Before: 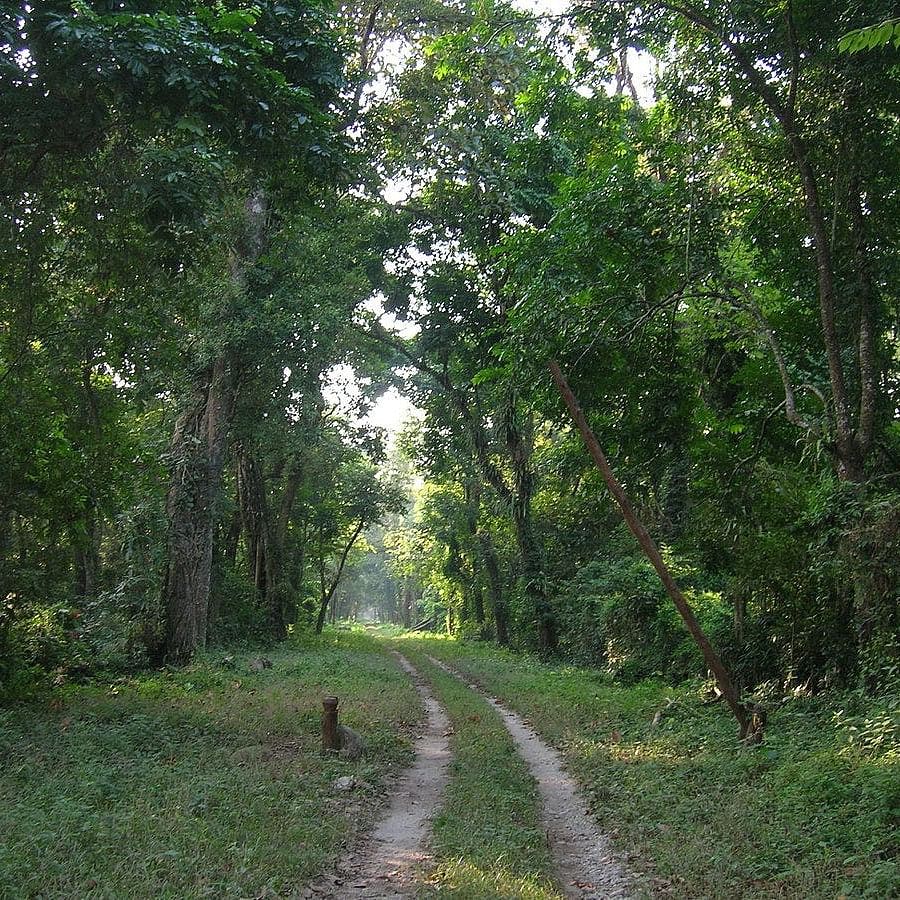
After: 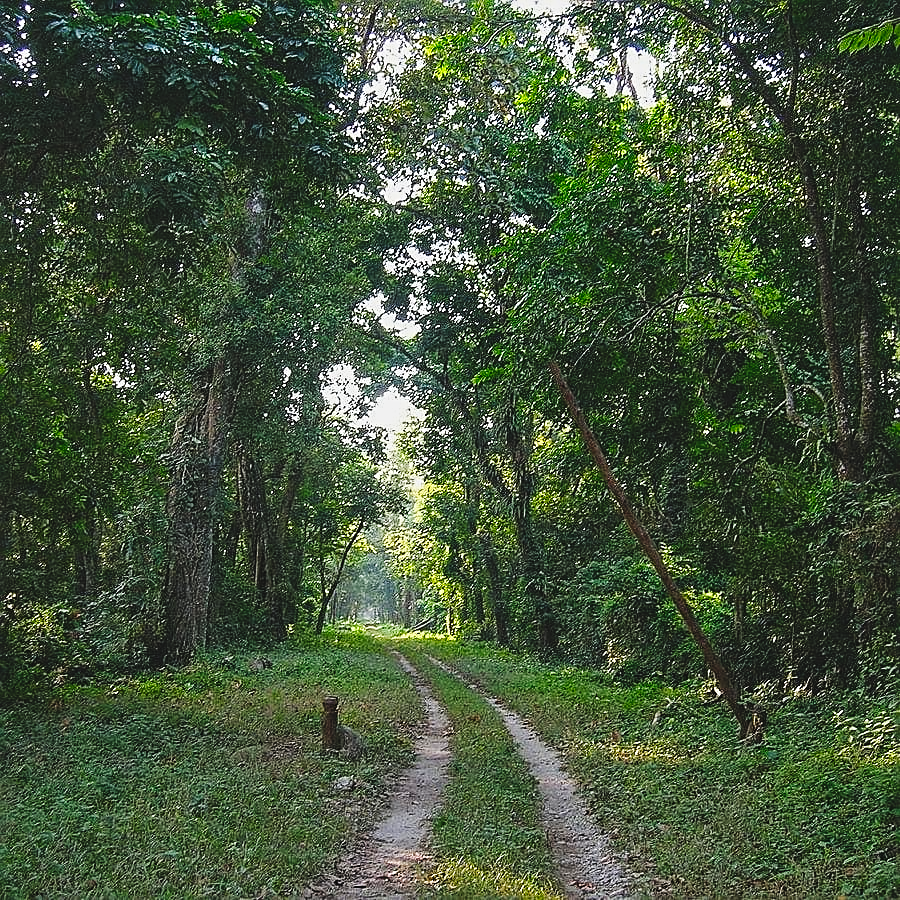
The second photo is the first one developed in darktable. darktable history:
sharpen: on, module defaults
color balance rgb: power › hue 309.82°, perceptual saturation grading › global saturation 30.059%, global vibrance 14.231%
contrast equalizer: octaves 7, y [[0.502, 0.505, 0.512, 0.529, 0.564, 0.588], [0.5 ×6], [0.502, 0.505, 0.512, 0.529, 0.564, 0.588], [0, 0.001, 0.001, 0.004, 0.008, 0.011], [0, 0.001, 0.001, 0.004, 0.008, 0.011]]
tone curve: curves: ch0 [(0, 0.021) (0.049, 0.044) (0.158, 0.113) (0.351, 0.331) (0.485, 0.505) (0.656, 0.696) (0.868, 0.887) (1, 0.969)]; ch1 [(0, 0) (0.322, 0.328) (0.434, 0.438) (0.473, 0.477) (0.502, 0.503) (0.522, 0.526) (0.564, 0.591) (0.602, 0.632) (0.677, 0.701) (0.859, 0.885) (1, 1)]; ch2 [(0, 0) (0.33, 0.301) (0.452, 0.434) (0.502, 0.505) (0.535, 0.554) (0.565, 0.598) (0.618, 0.629) (1, 1)], preserve colors none
exposure: black level correction -0.015, exposure -0.134 EV, compensate highlight preservation false
